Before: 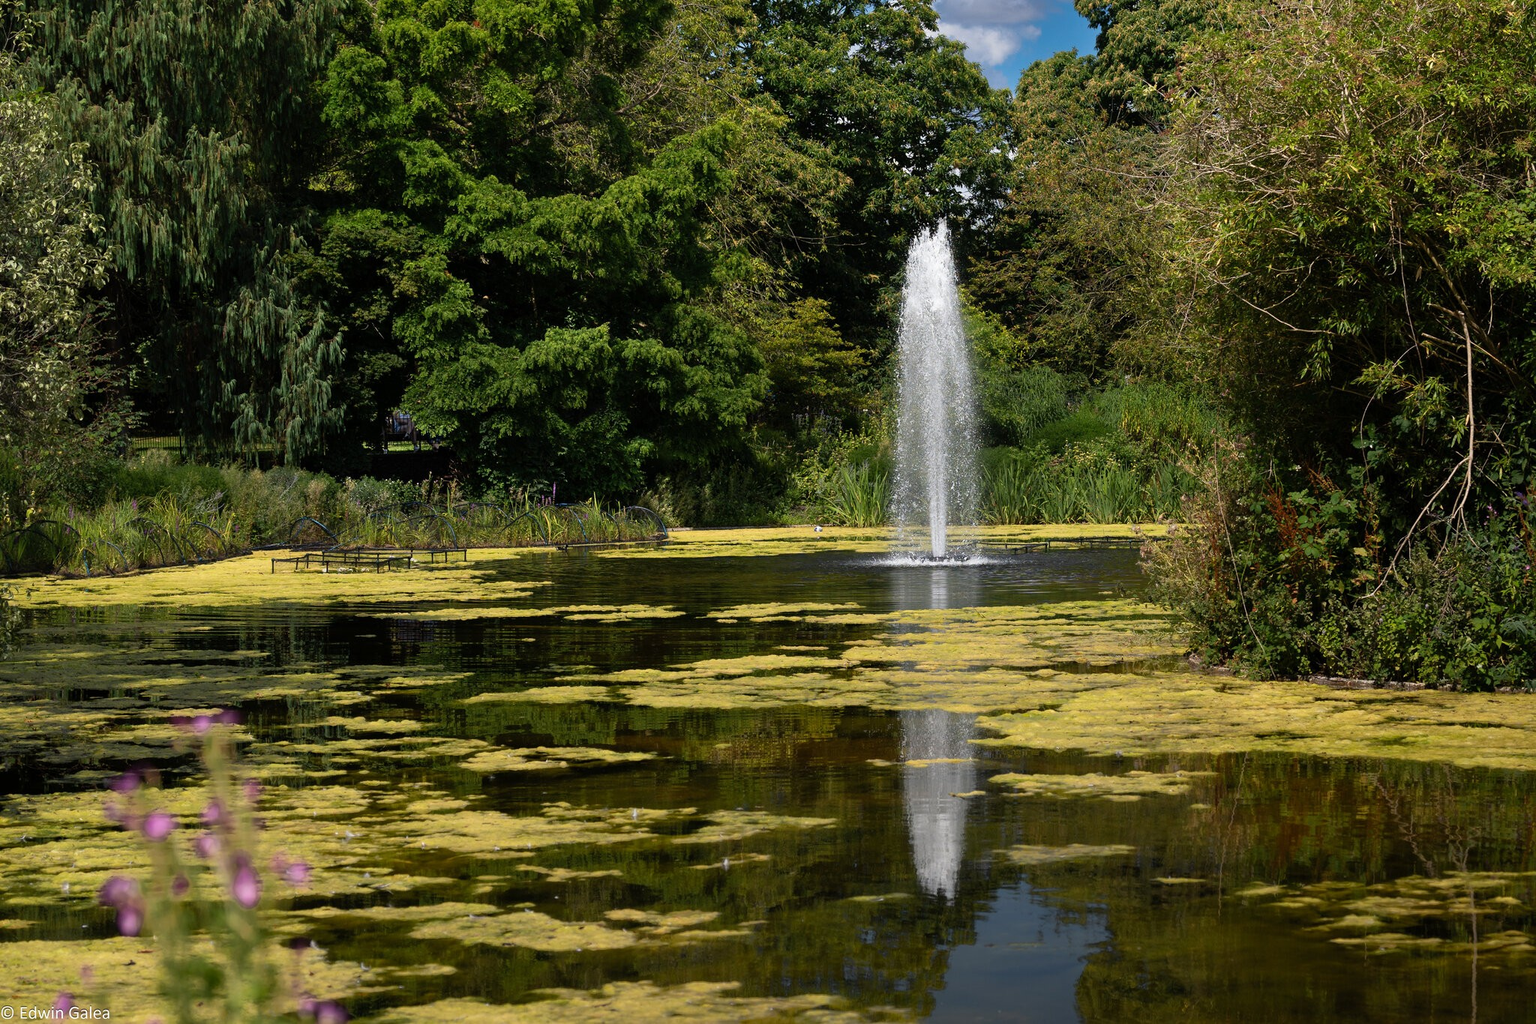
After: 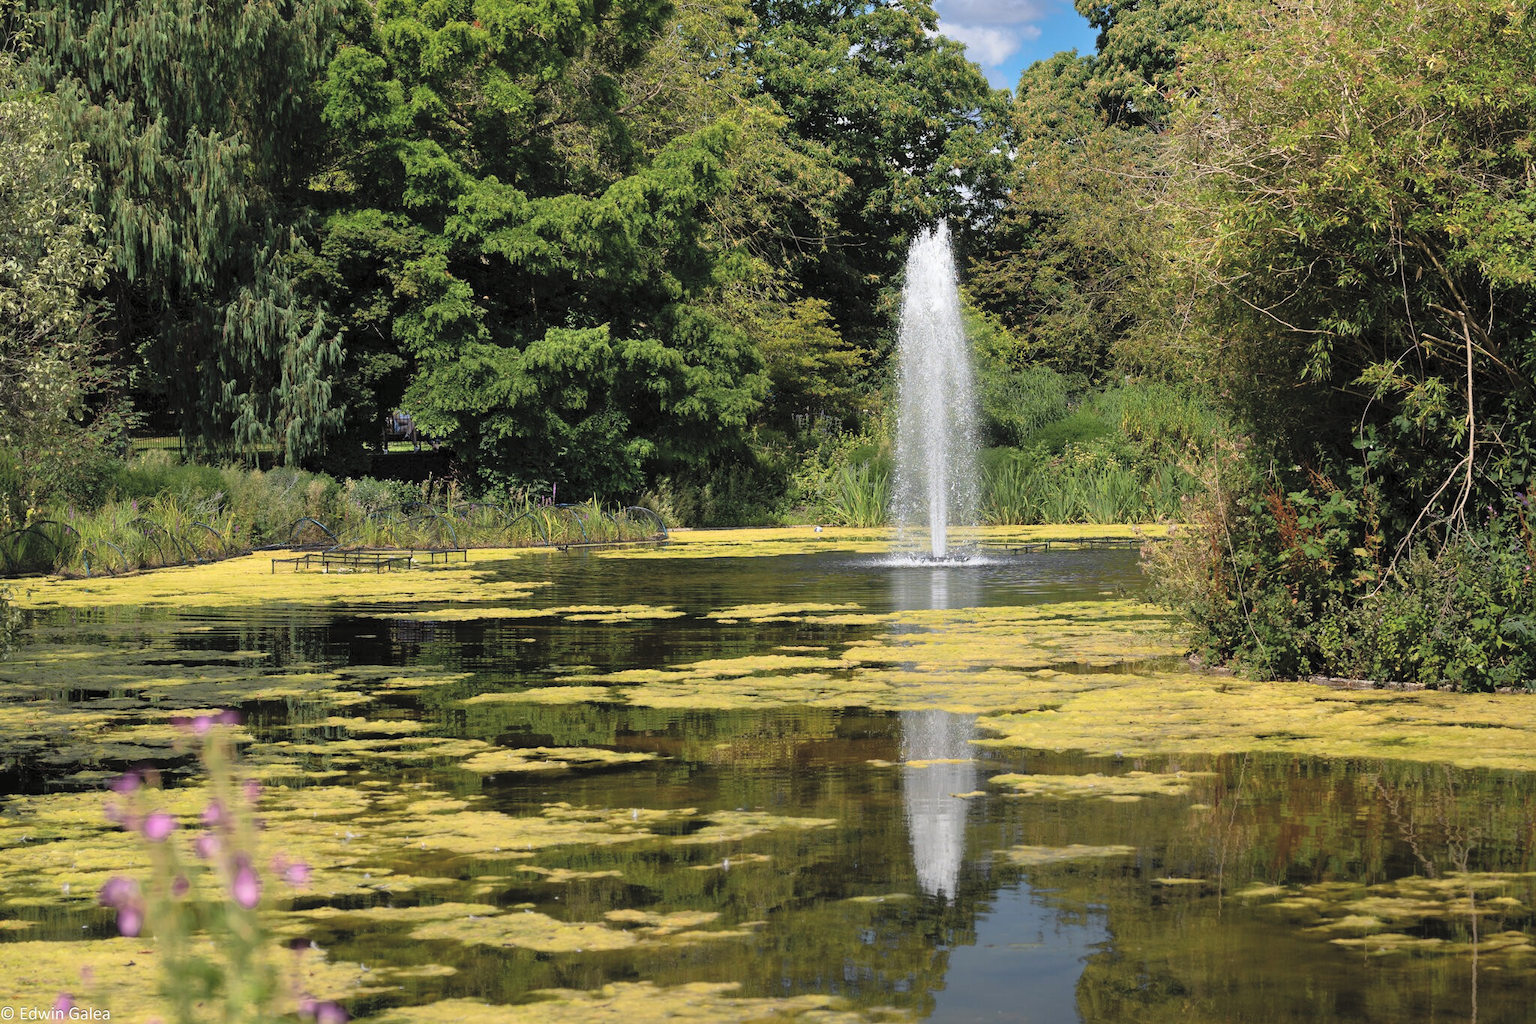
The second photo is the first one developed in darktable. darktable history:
contrast brightness saturation: brightness 0.276
